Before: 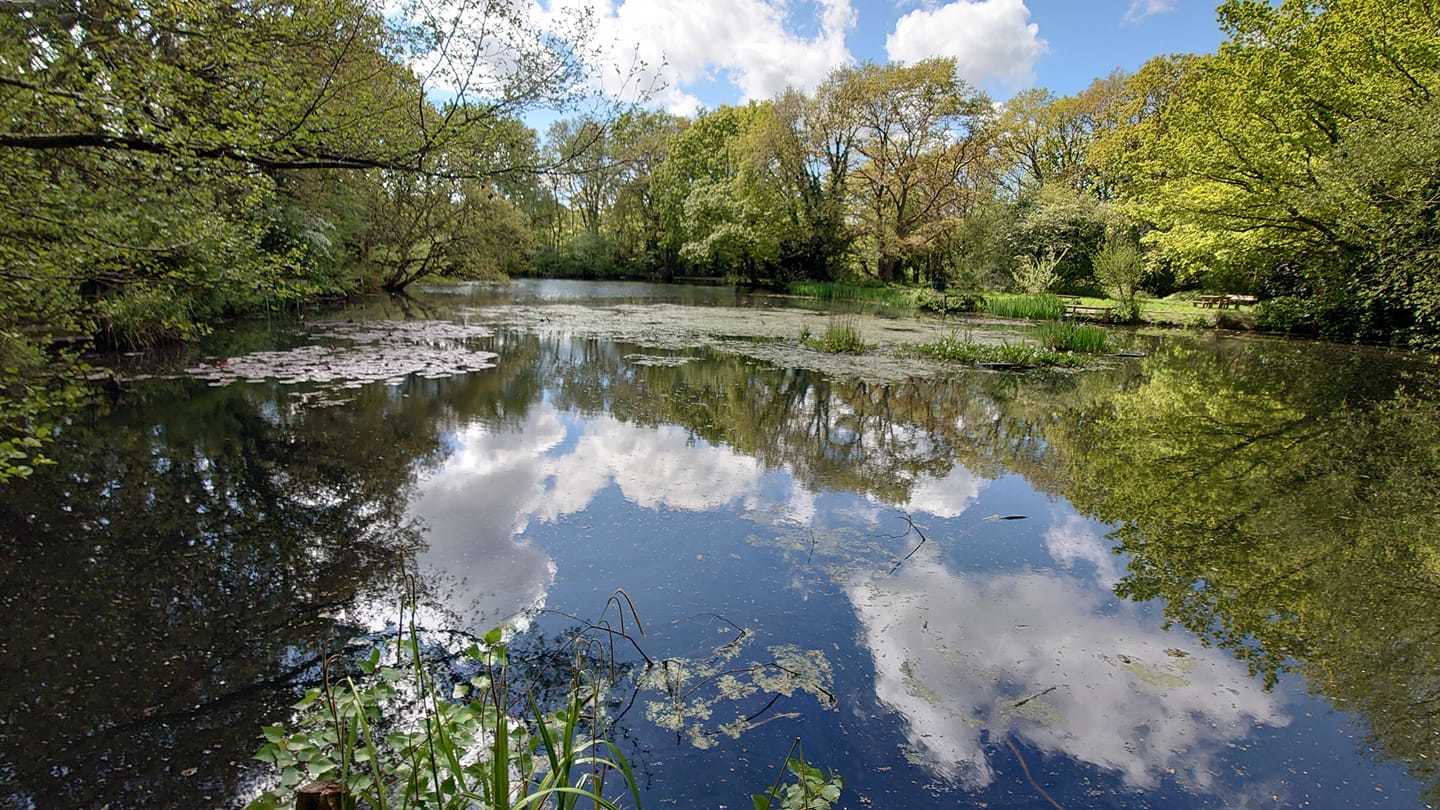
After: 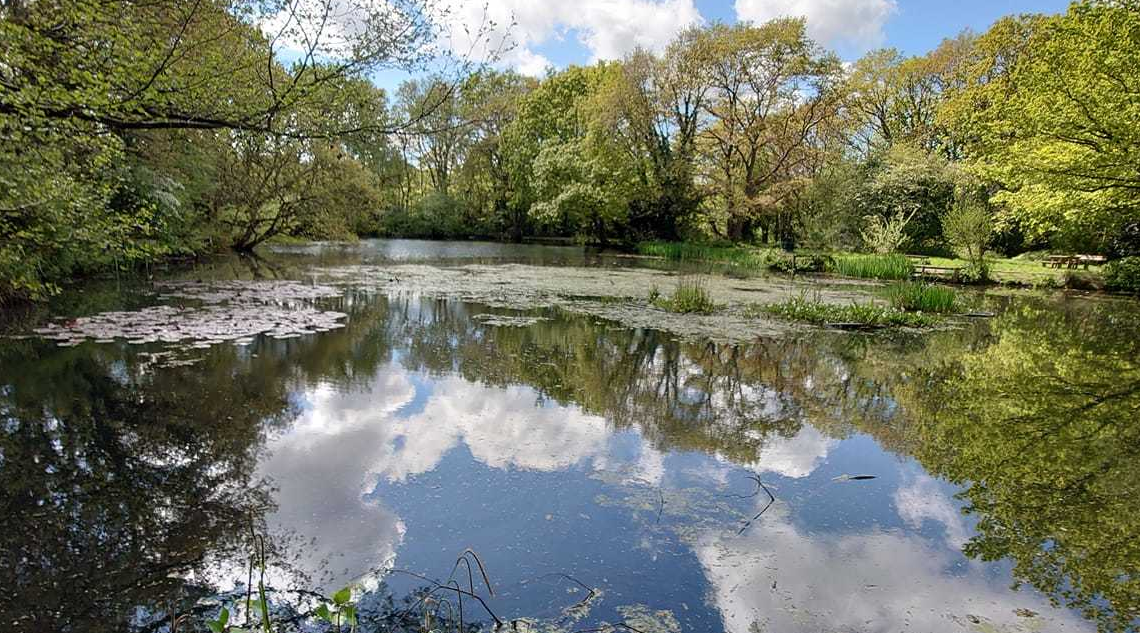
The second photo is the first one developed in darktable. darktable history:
crop and rotate: left 10.525%, top 5.019%, right 10.304%, bottom 16.722%
